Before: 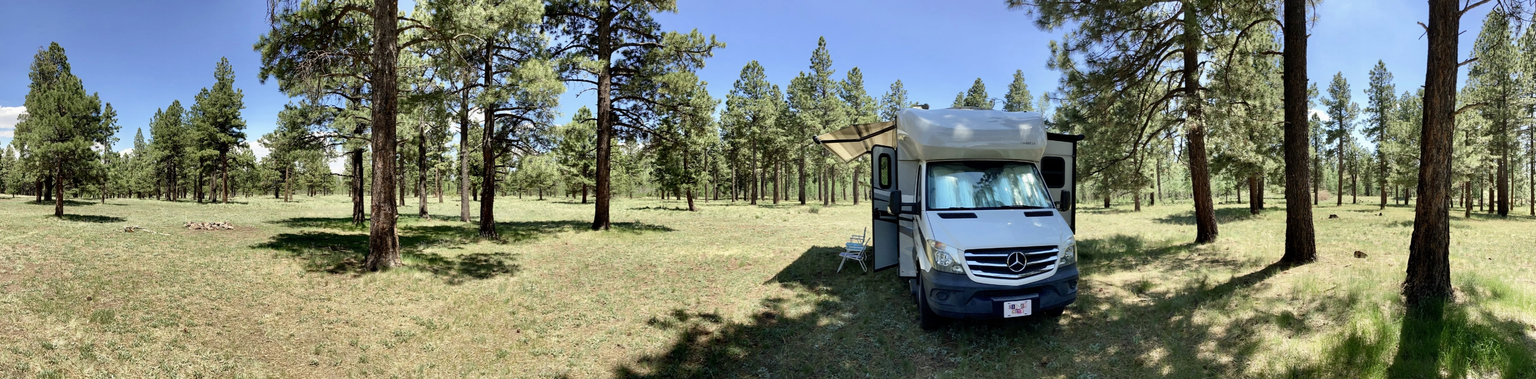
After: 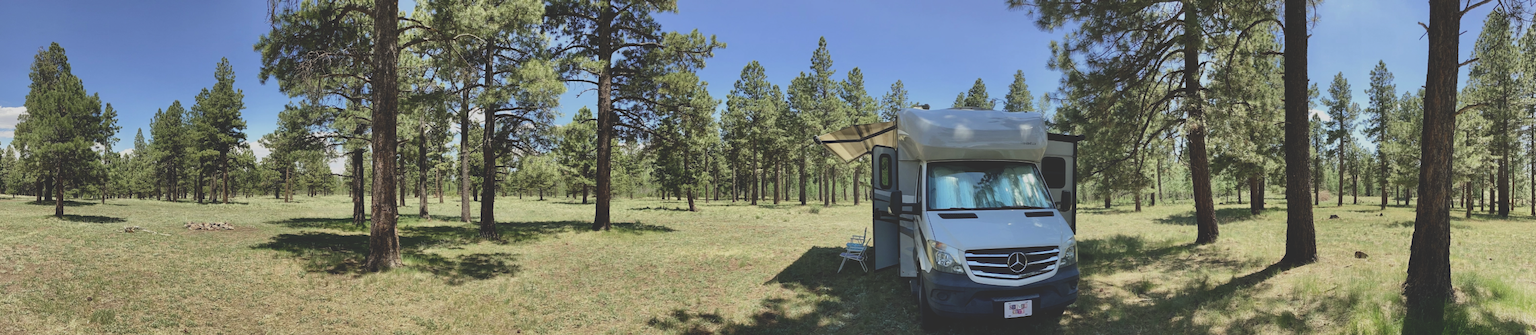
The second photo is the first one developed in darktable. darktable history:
color balance rgb: perceptual saturation grading › global saturation 10%, global vibrance 10%
crop and rotate: top 0%, bottom 11.49%
exposure: black level correction -0.036, exposure -0.497 EV, compensate highlight preservation false
